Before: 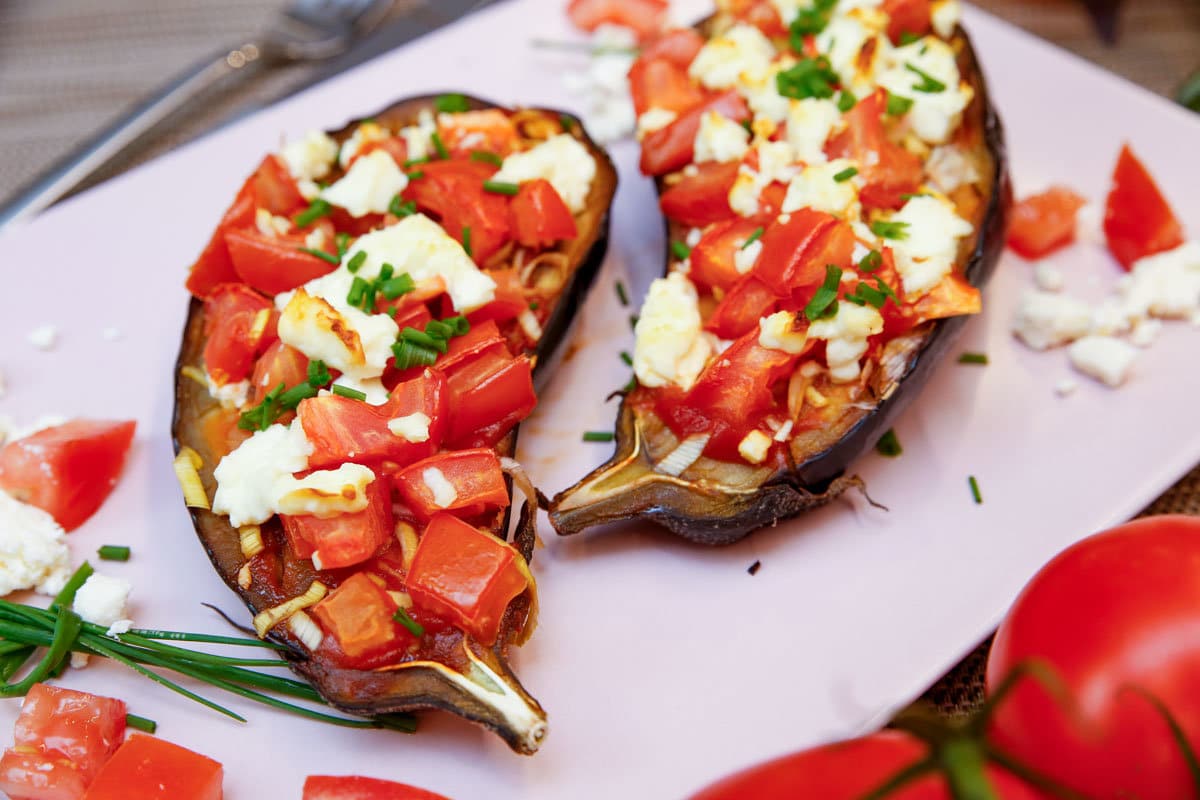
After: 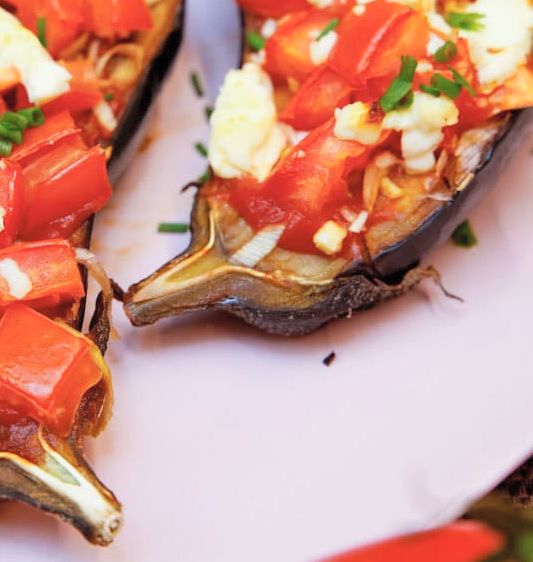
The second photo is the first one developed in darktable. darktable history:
crop: left 35.432%, top 26.233%, right 20.145%, bottom 3.432%
contrast brightness saturation: brightness 0.15
